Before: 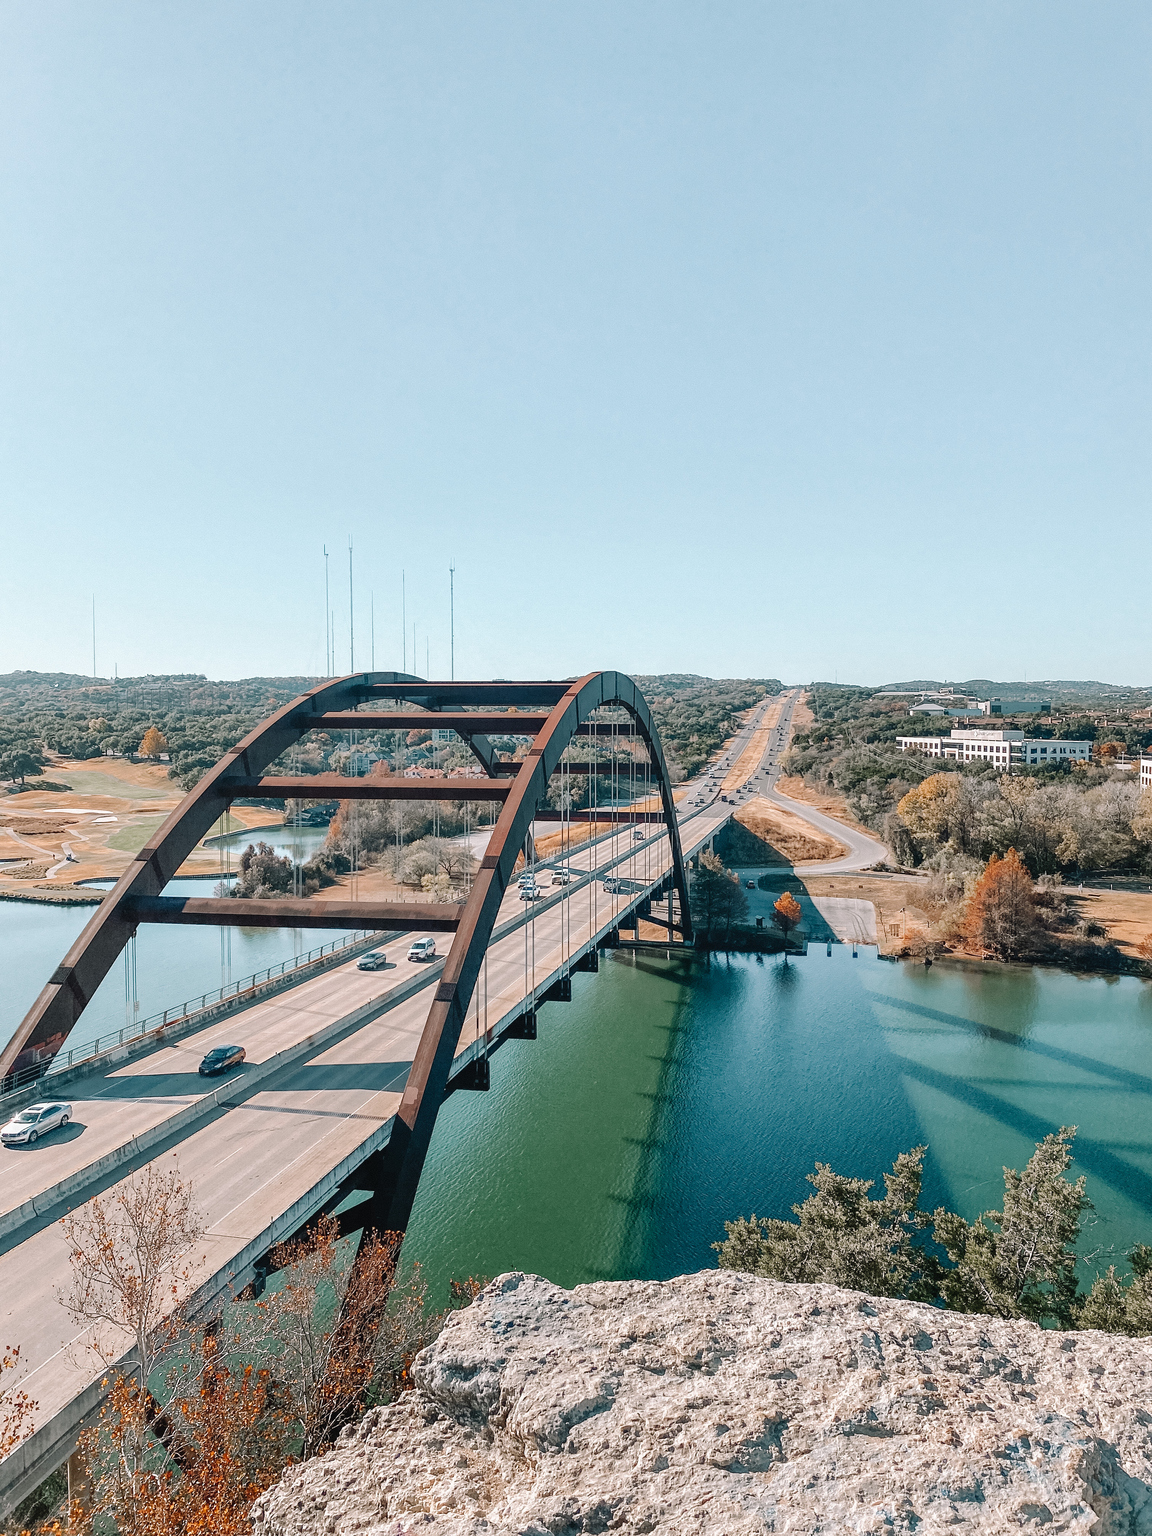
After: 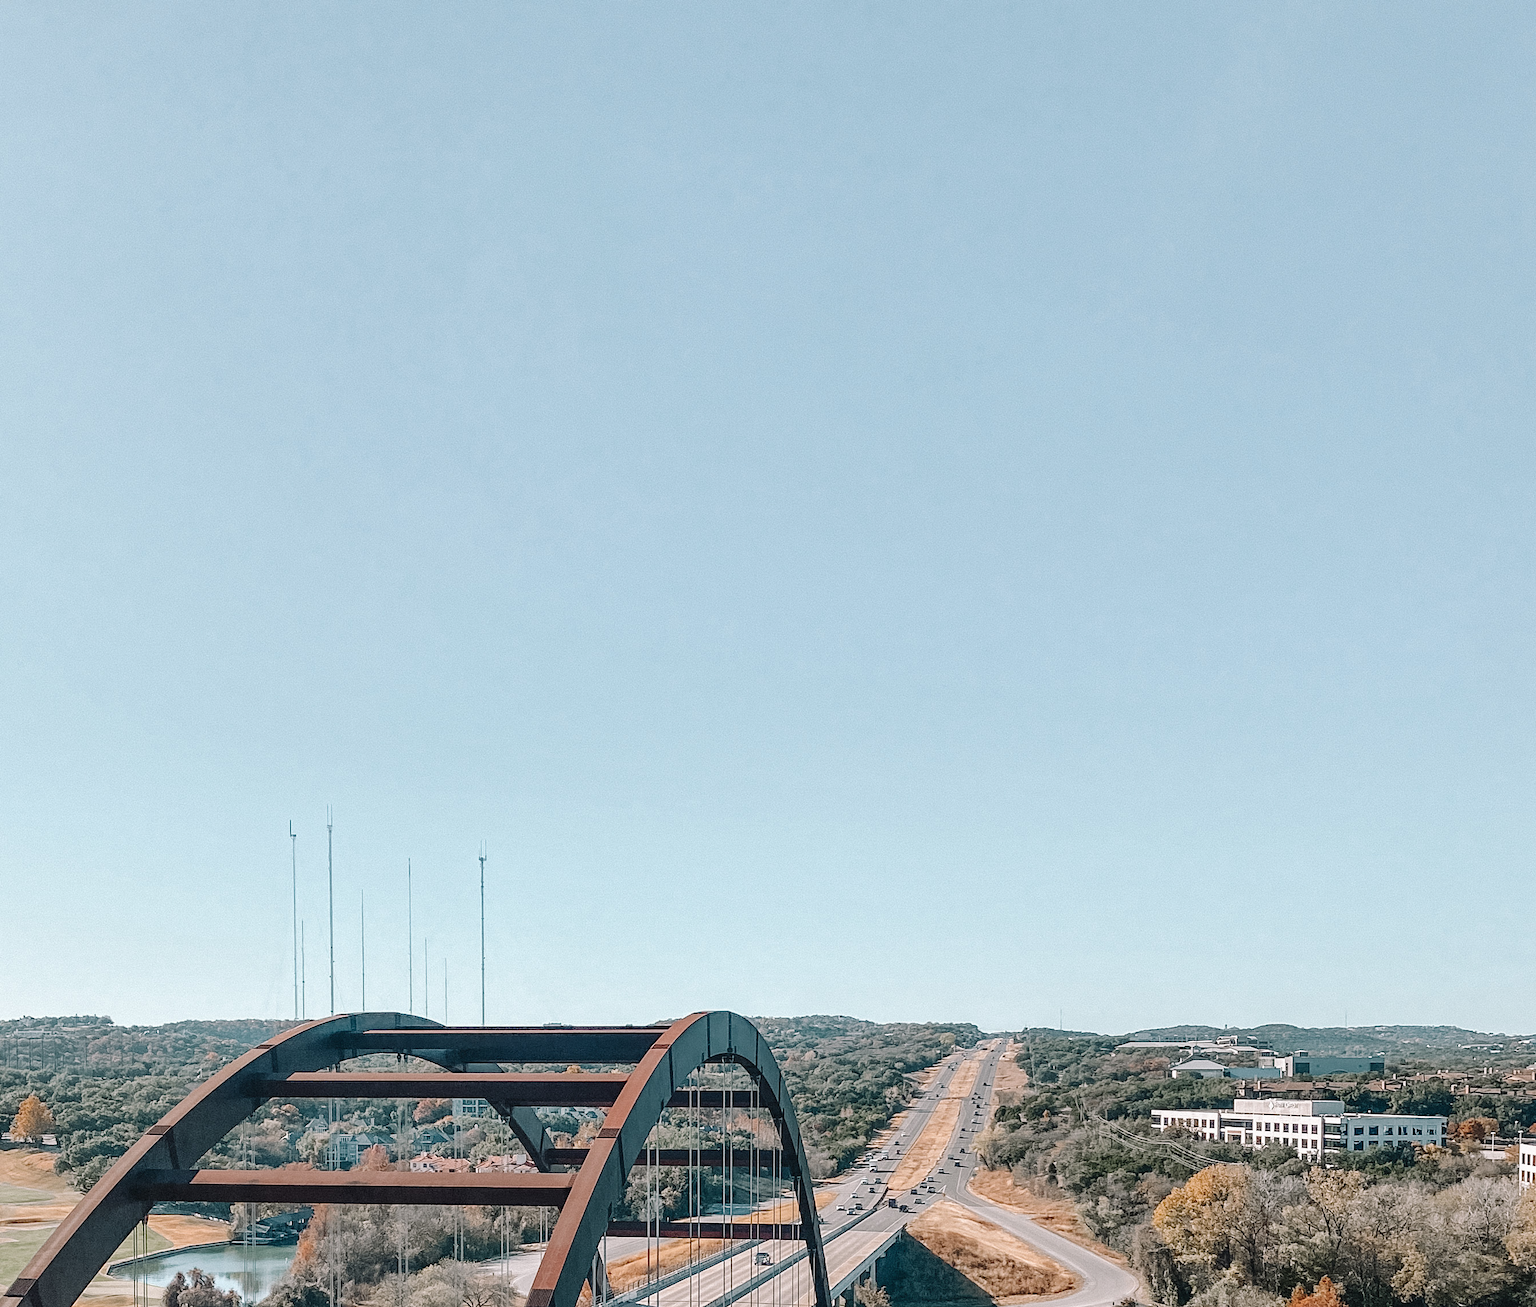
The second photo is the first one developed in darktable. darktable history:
contrast brightness saturation: saturation -0.05
crop and rotate: left 11.446%, bottom 43.475%
shadows and highlights: shadows 36.77, highlights -27.38, soften with gaussian
